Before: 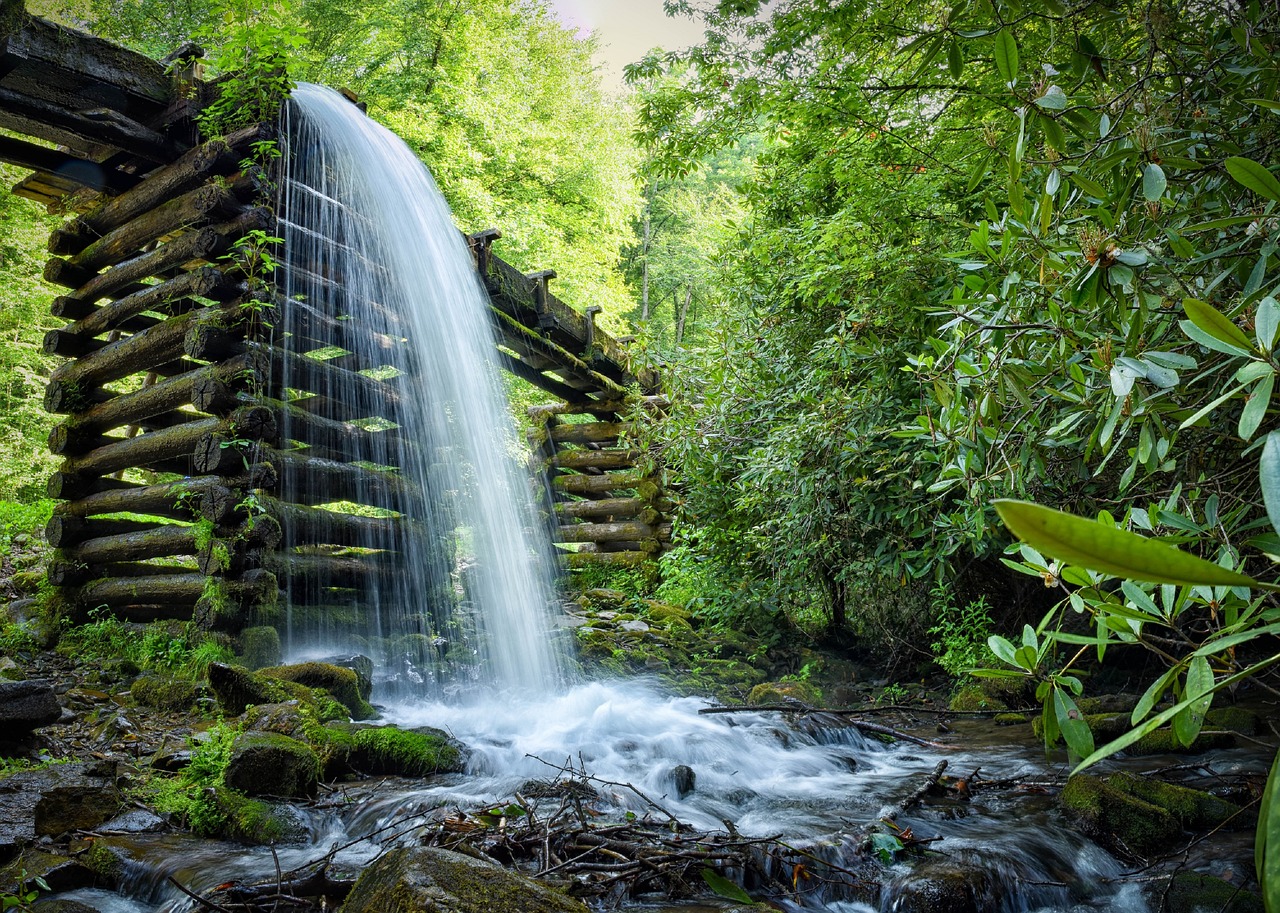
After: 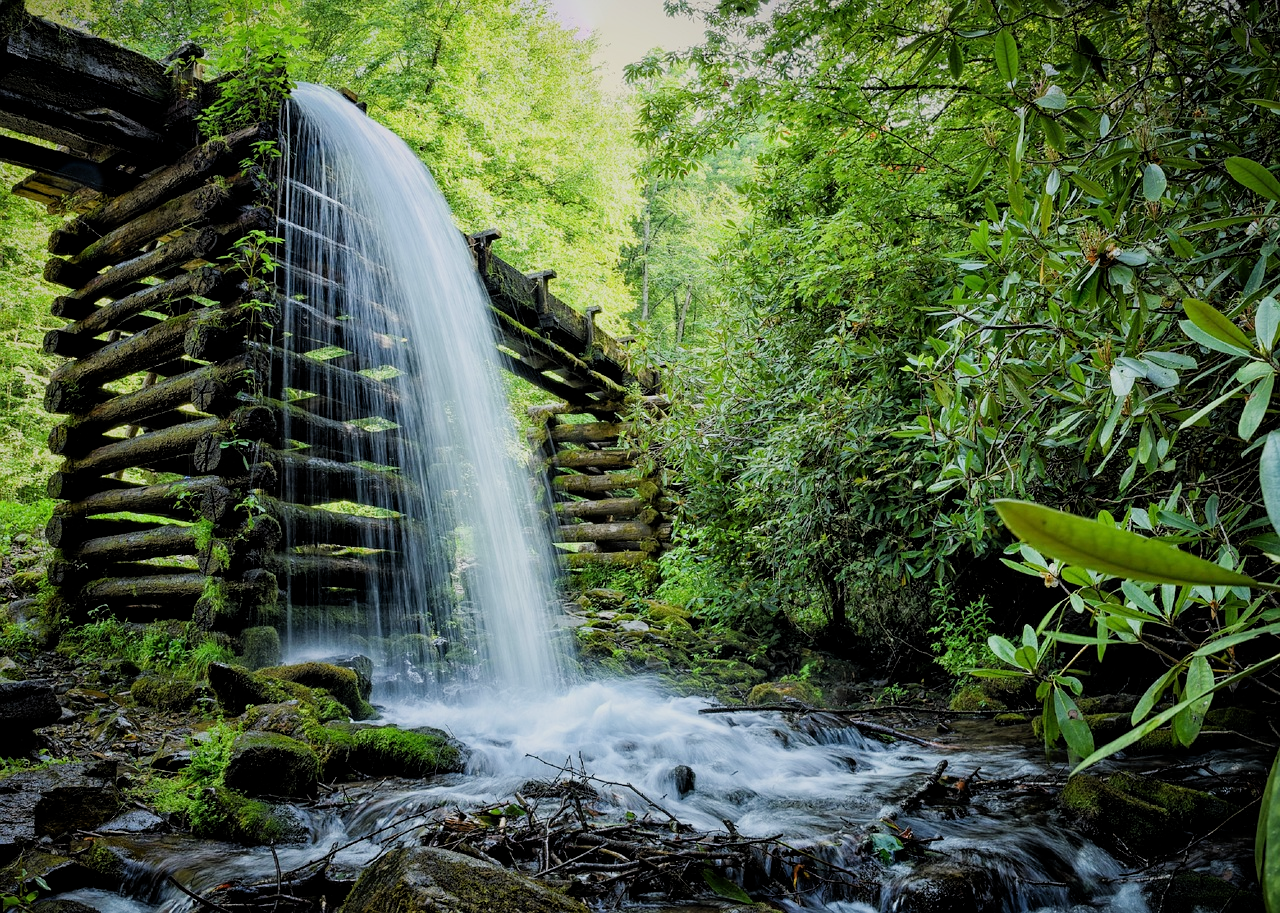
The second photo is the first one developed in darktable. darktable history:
exposure: exposure 0.128 EV, compensate highlight preservation false
filmic rgb: black relative exposure -7.6 EV, white relative exposure 4.62 EV, target black luminance 0%, hardness 3.57, latitude 50.29%, contrast 1.035, highlights saturation mix 9.94%, shadows ↔ highlights balance -0.198%, iterations of high-quality reconstruction 10
